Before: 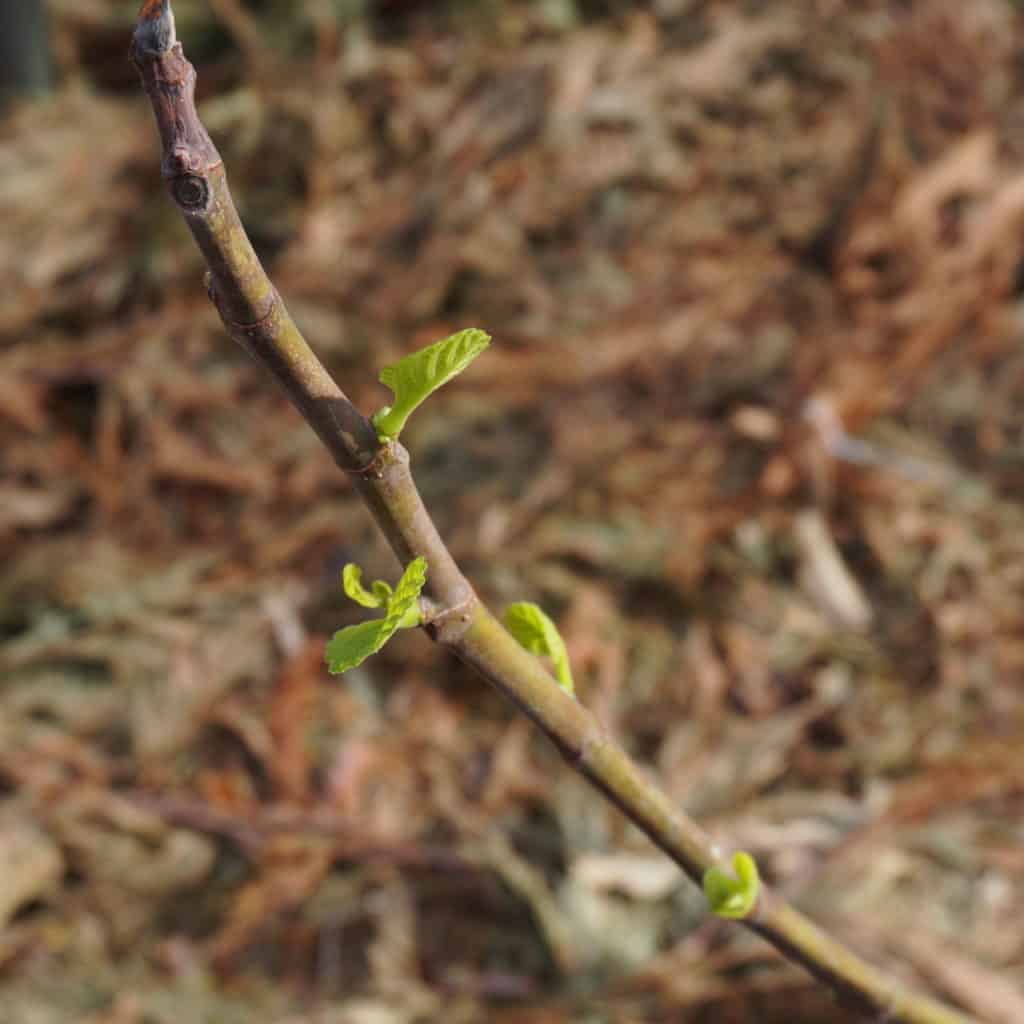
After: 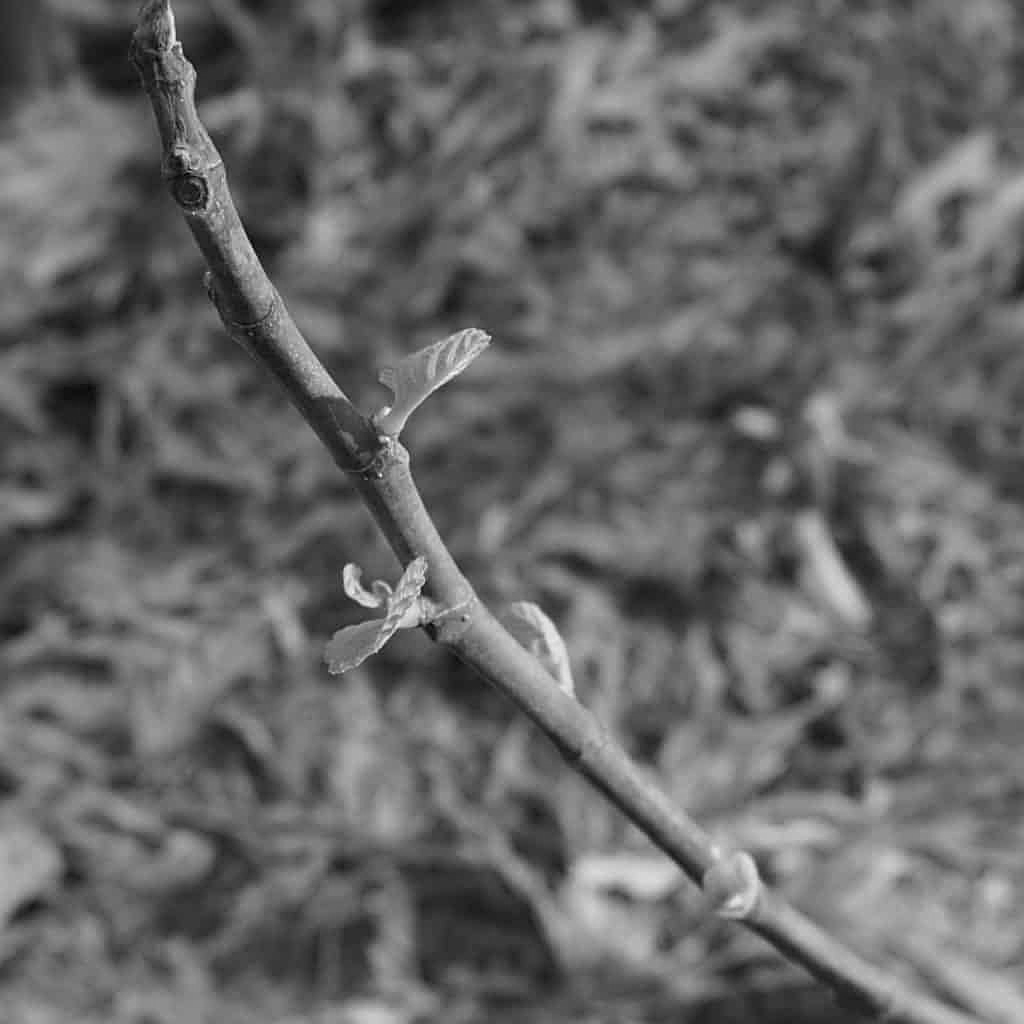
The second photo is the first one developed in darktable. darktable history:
sharpen: on, module defaults
contrast brightness saturation: saturation -1
